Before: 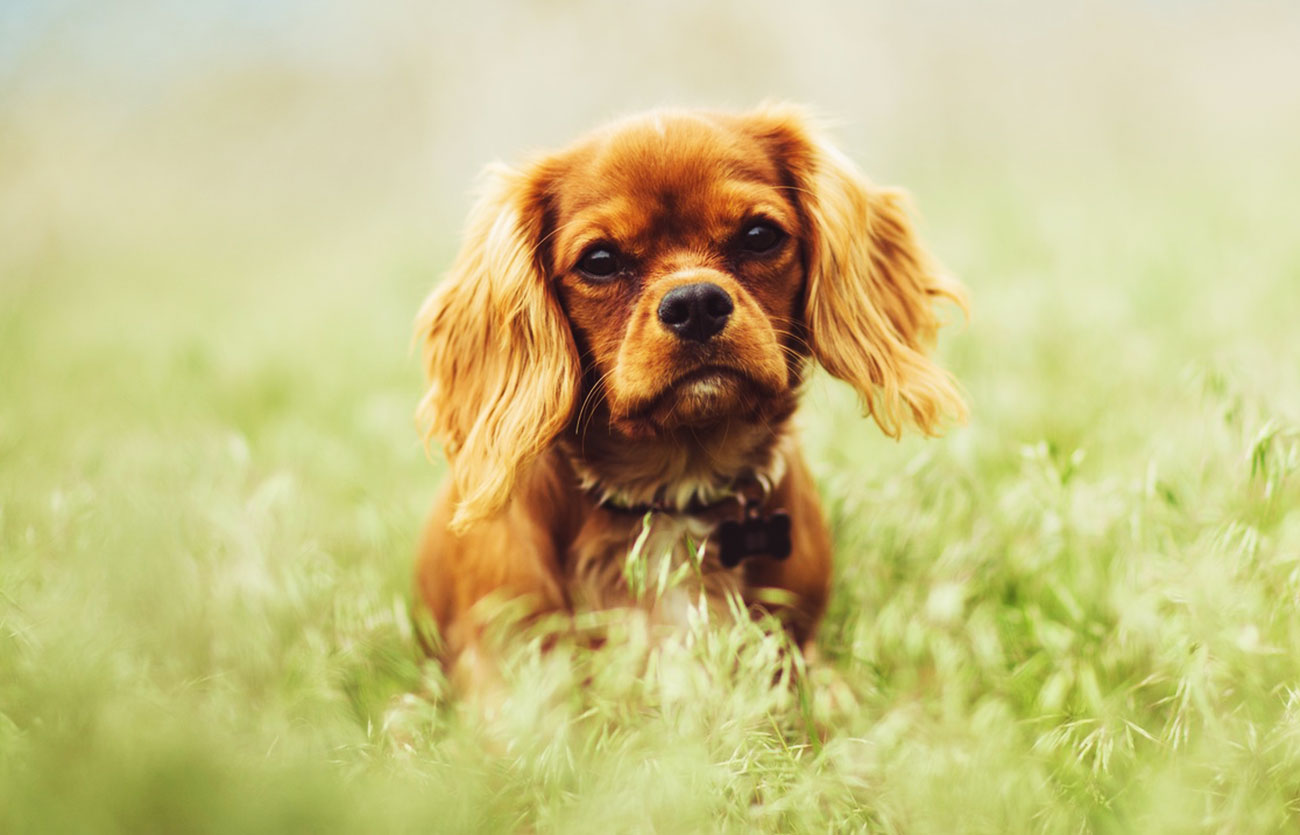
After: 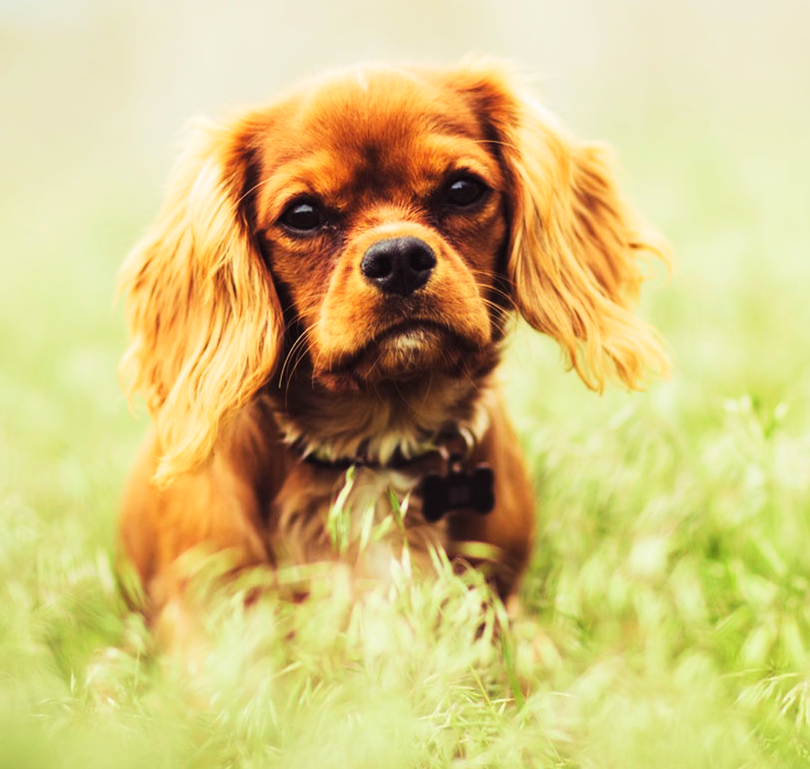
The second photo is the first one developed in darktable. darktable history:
tone curve: curves: ch0 [(0, 0) (0.004, 0.001) (0.133, 0.112) (0.325, 0.362) (0.832, 0.893) (1, 1)], color space Lab, linked channels, preserve colors none
crop and rotate: left 22.918%, top 5.629%, right 14.711%, bottom 2.247%
